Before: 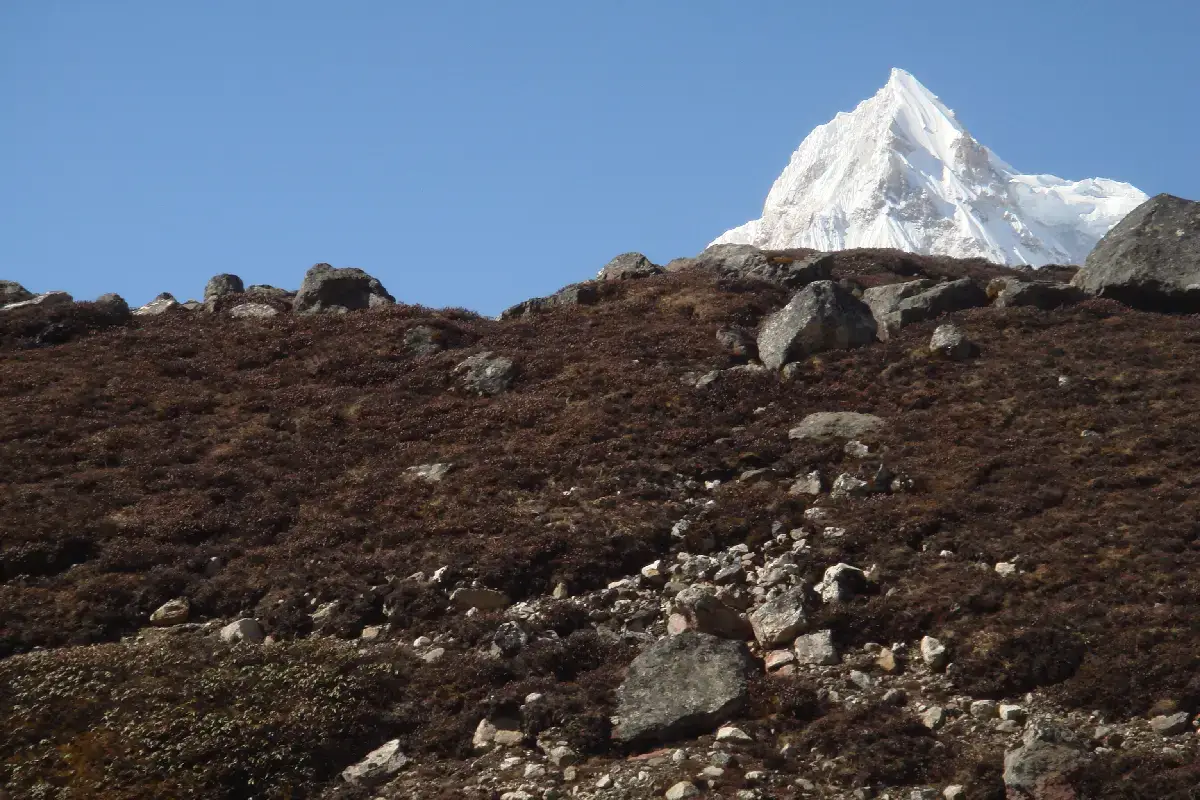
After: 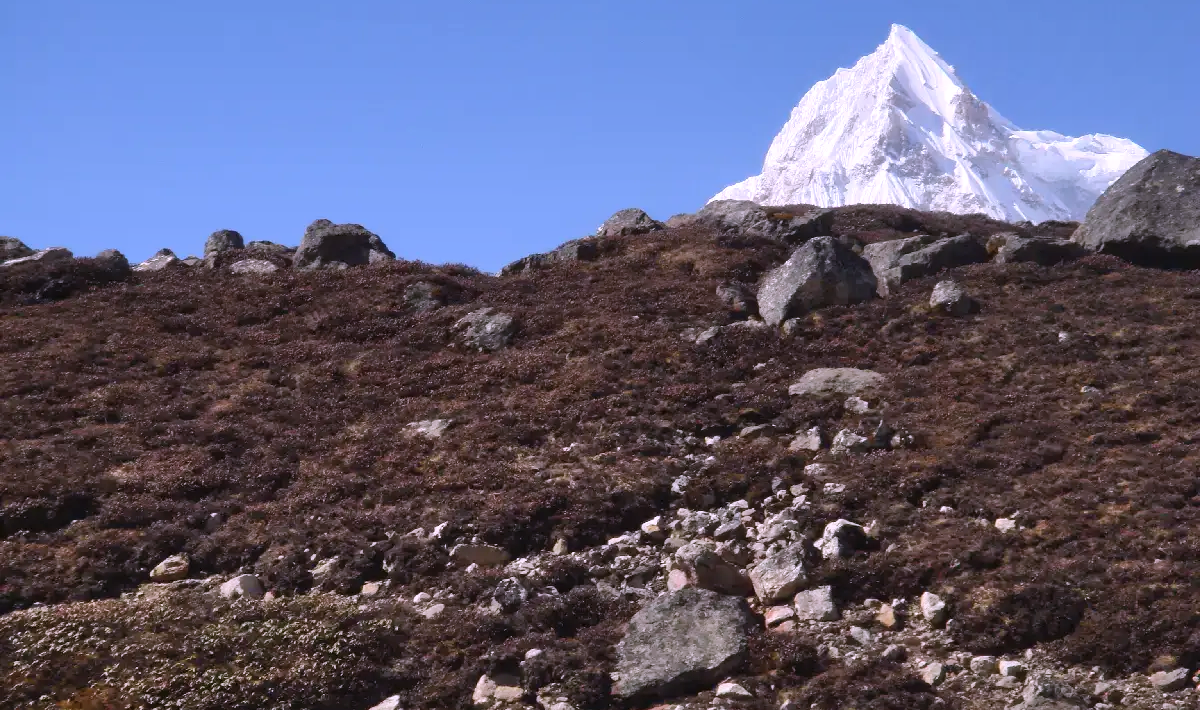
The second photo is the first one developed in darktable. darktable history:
white balance: red 1.042, blue 1.17
crop and rotate: top 5.609%, bottom 5.609%
shadows and highlights: soften with gaussian
